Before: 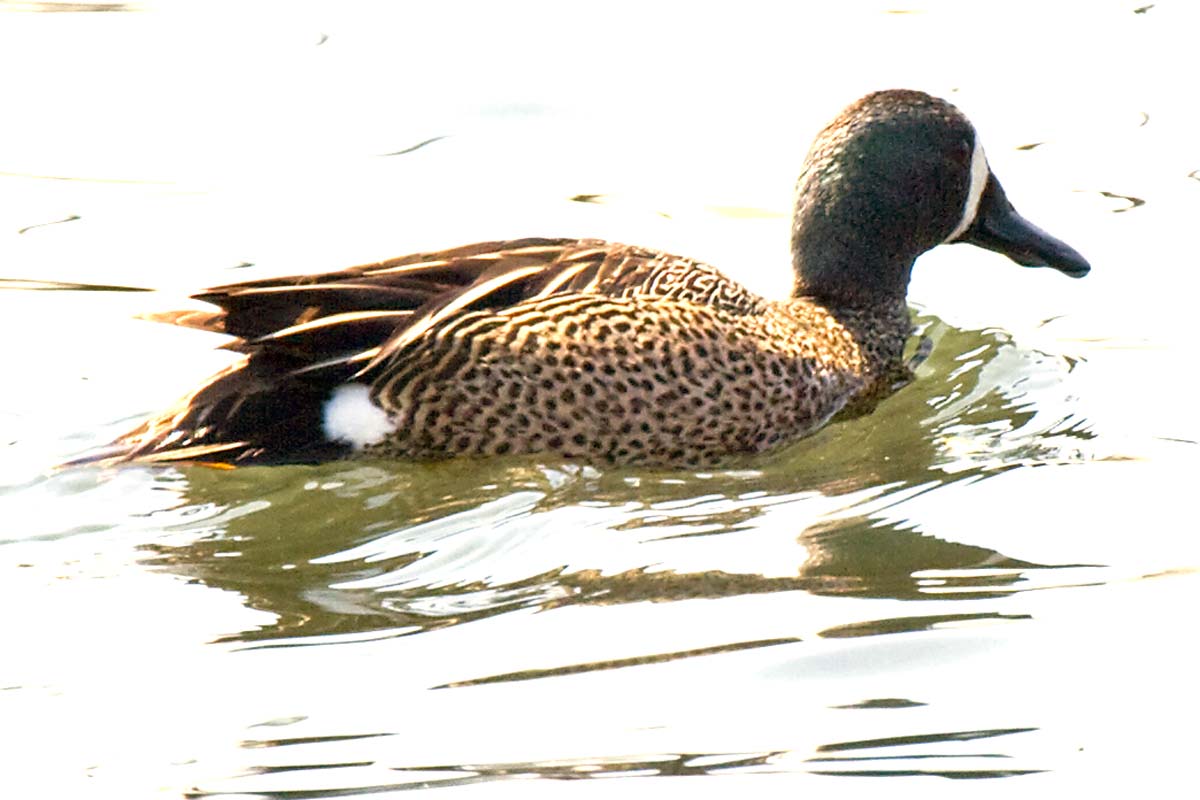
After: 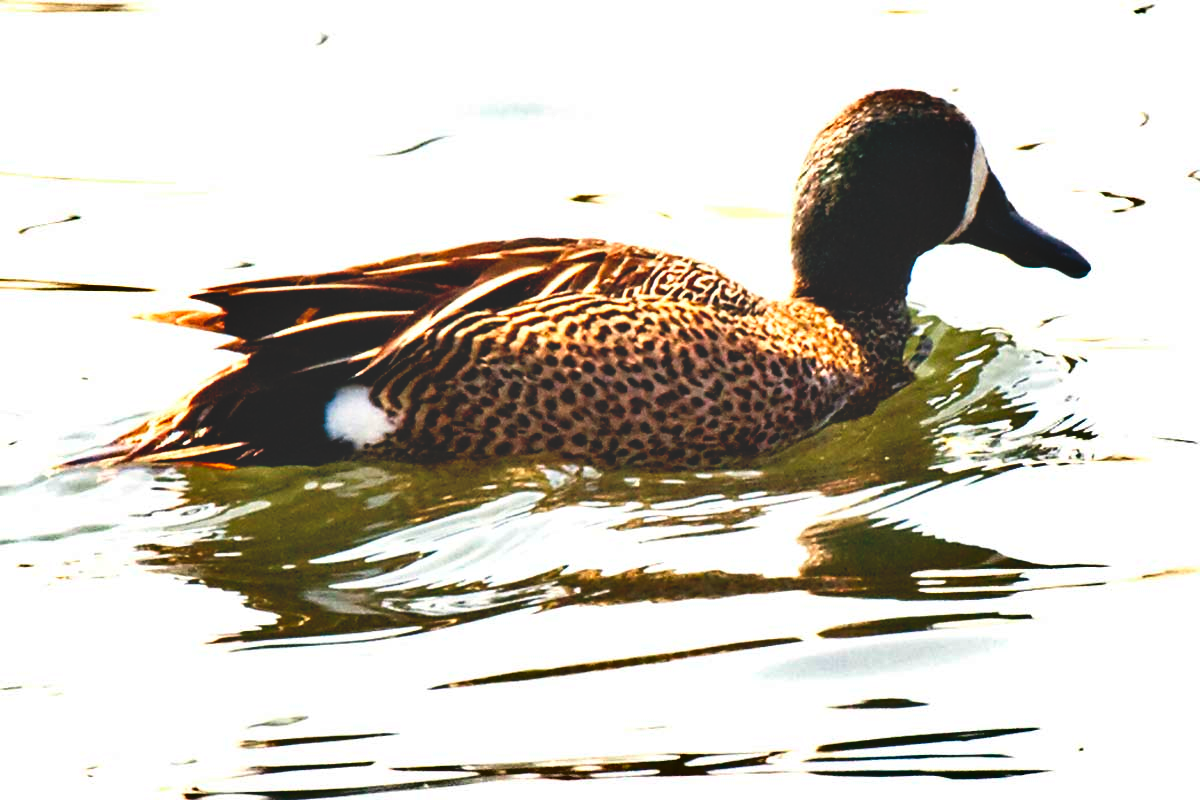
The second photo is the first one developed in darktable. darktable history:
contrast brightness saturation: contrast 0.04, saturation 0.07
shadows and highlights: soften with gaussian
base curve: curves: ch0 [(0, 0.02) (0.083, 0.036) (1, 1)], preserve colors none
